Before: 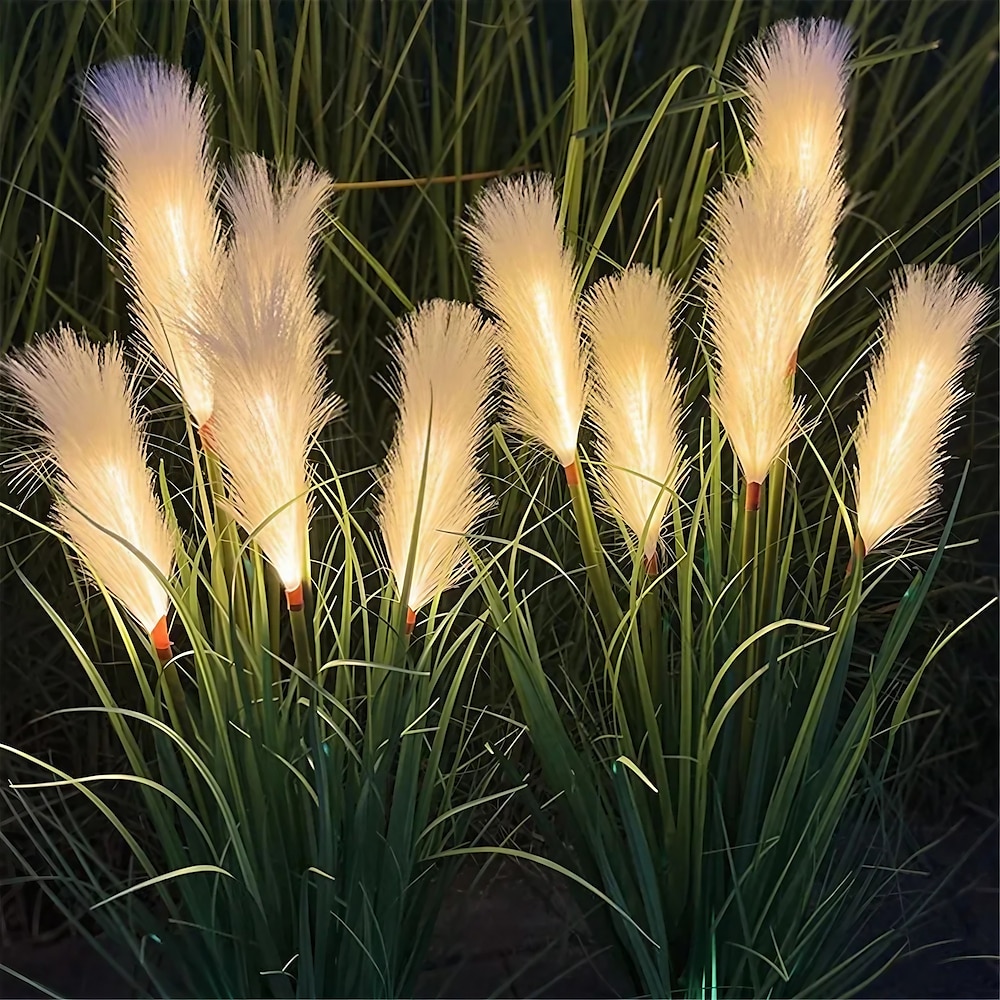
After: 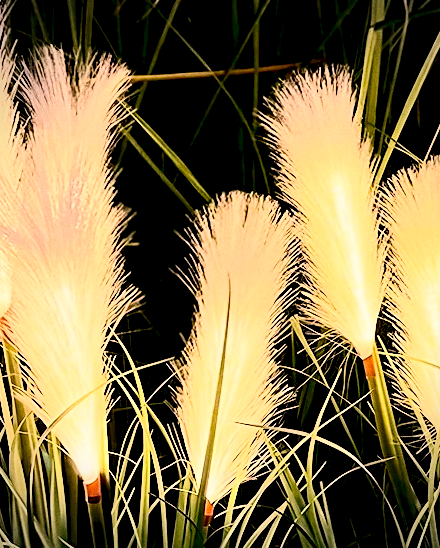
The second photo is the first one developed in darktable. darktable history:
grain: on, module defaults
color correction: highlights a* 11.96, highlights b* 11.58
contrast brightness saturation: contrast 0.39, brightness 0.1
velvia: on, module defaults
color balance: contrast -15%
exposure: black level correction 0.04, exposure 0.5 EV, compensate highlight preservation false
crop: left 20.248%, top 10.86%, right 35.675%, bottom 34.321%
vignetting: fall-off radius 60.92%
